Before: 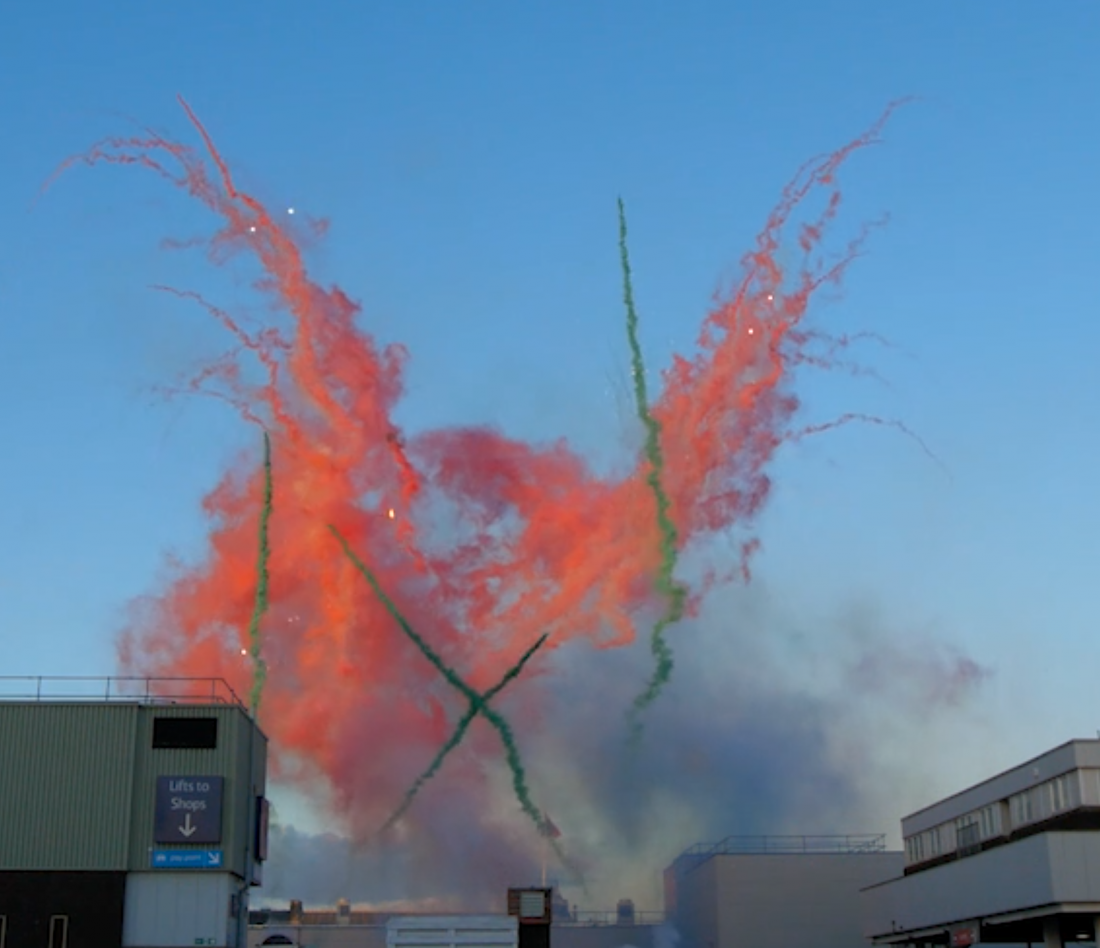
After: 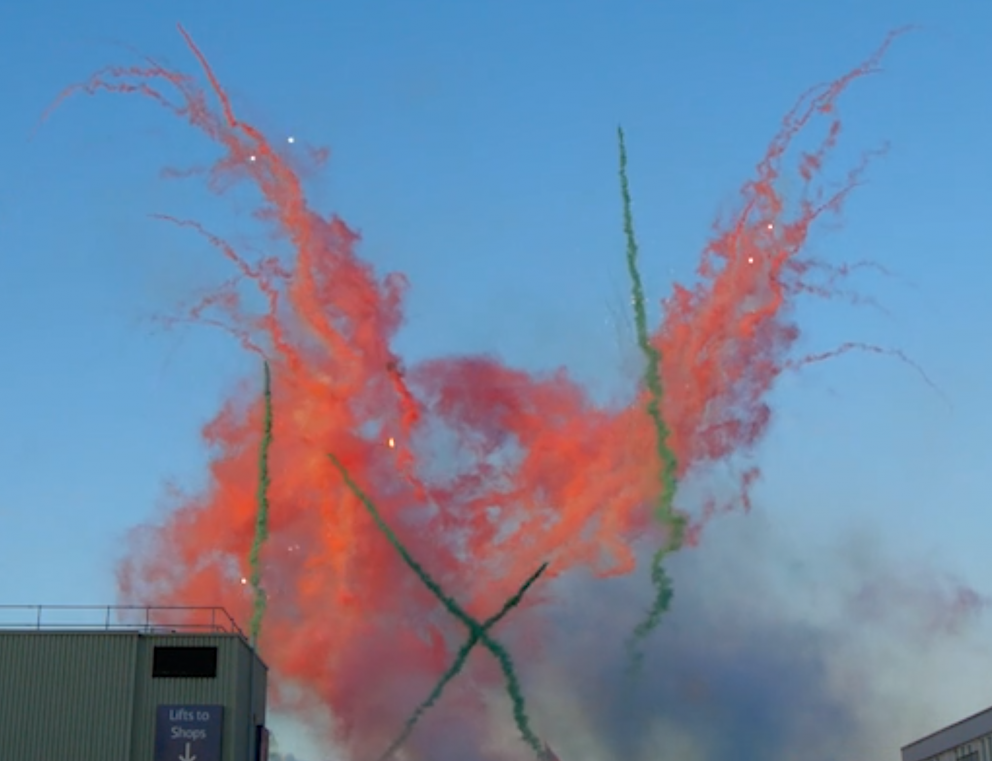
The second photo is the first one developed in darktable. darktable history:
crop: top 7.54%, right 9.798%, bottom 12.101%
